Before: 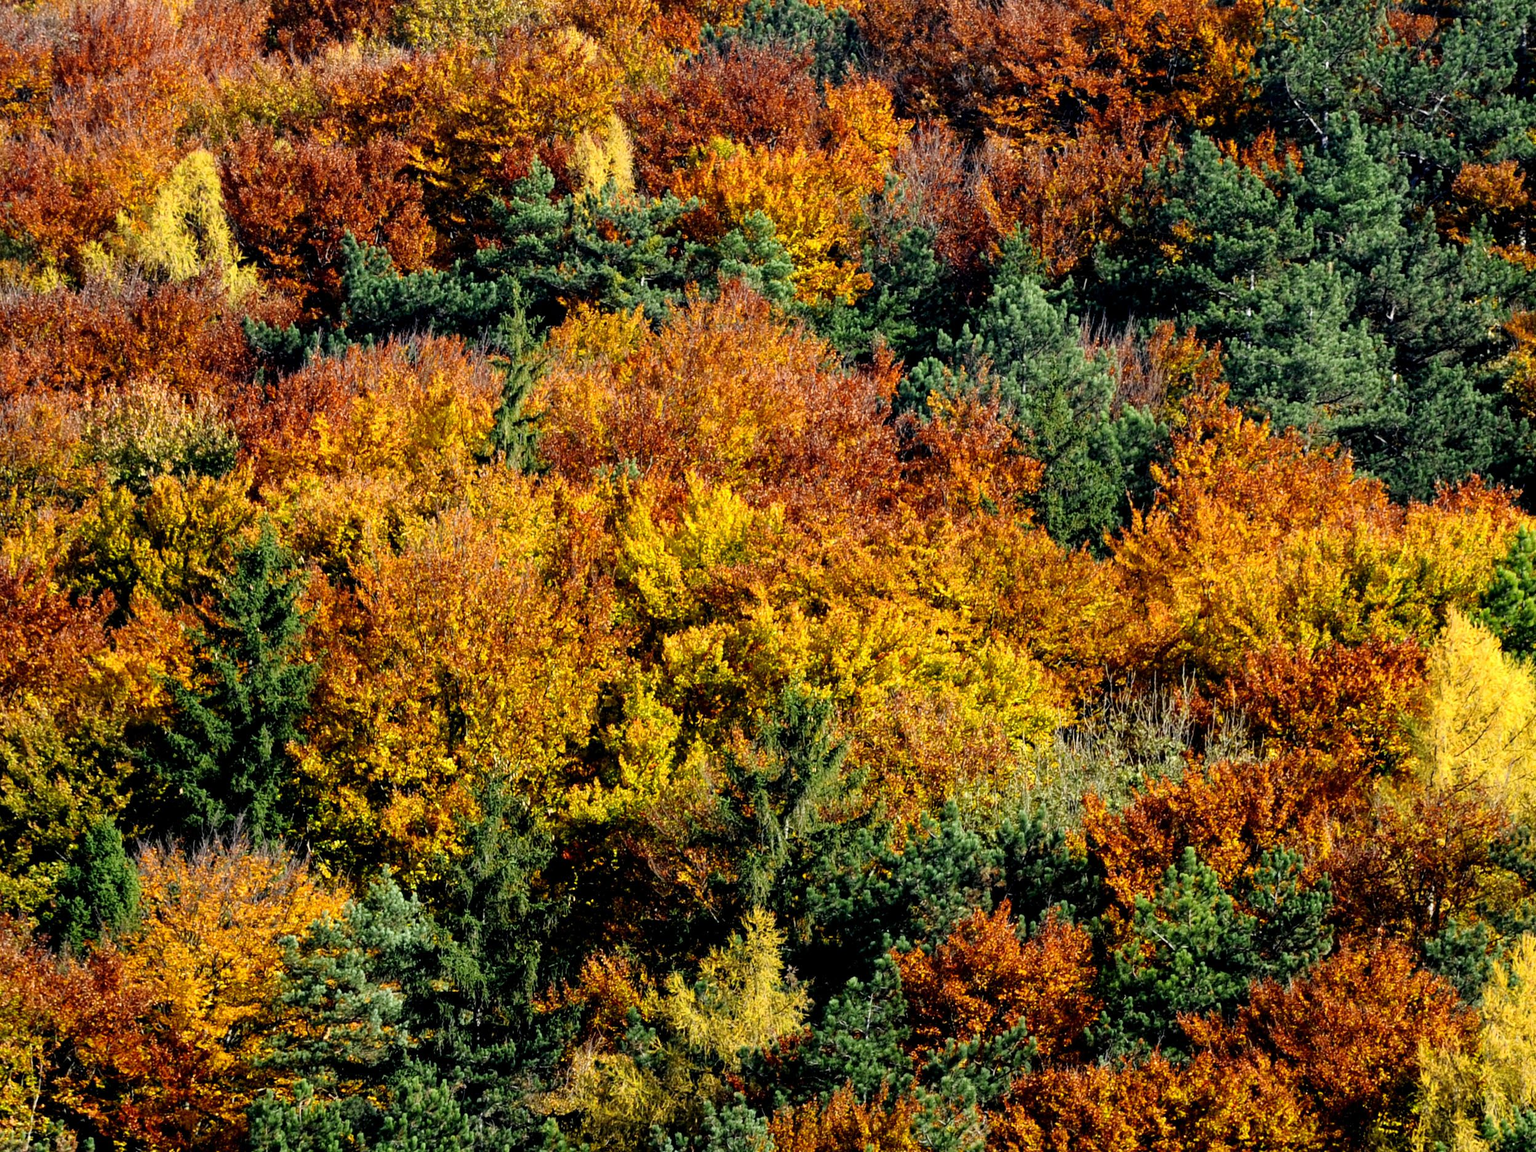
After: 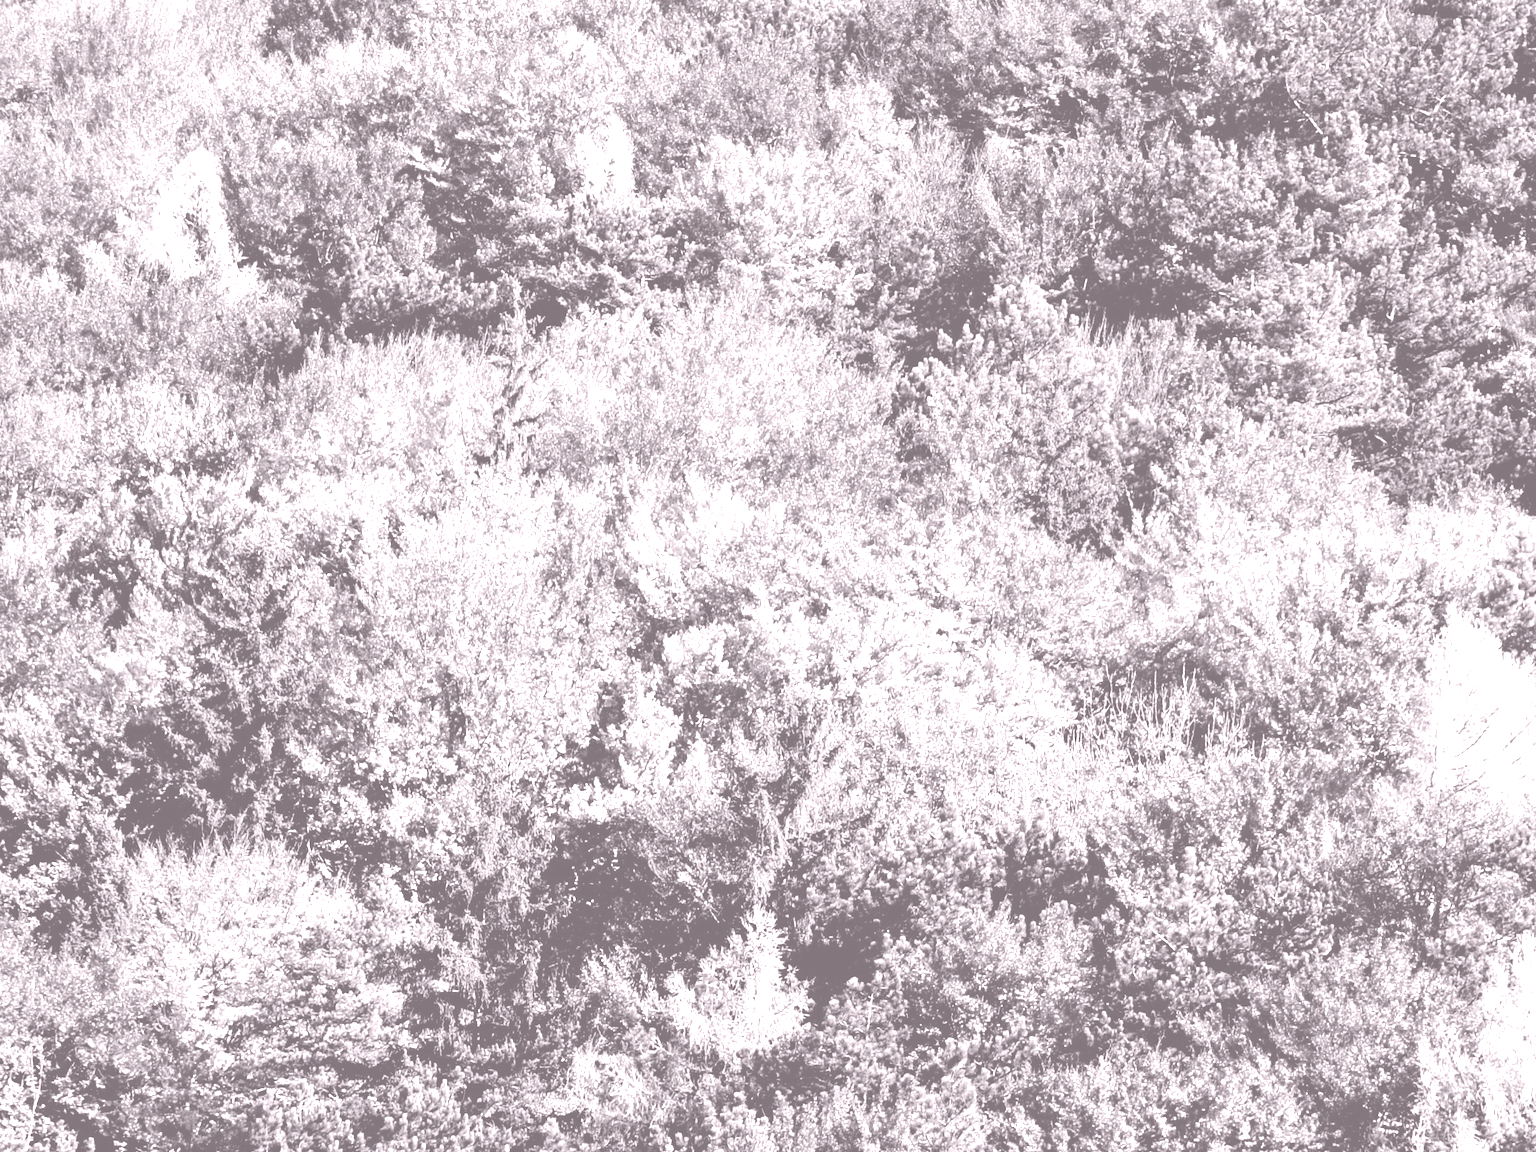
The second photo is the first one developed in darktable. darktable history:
color calibration: output R [1.107, -0.012, -0.003, 0], output B [0, 0, 1.308, 0], illuminant custom, x 0.389, y 0.387, temperature 3838.64 K
colorize: hue 25.2°, saturation 83%, source mix 82%, lightness 79%, version 1
